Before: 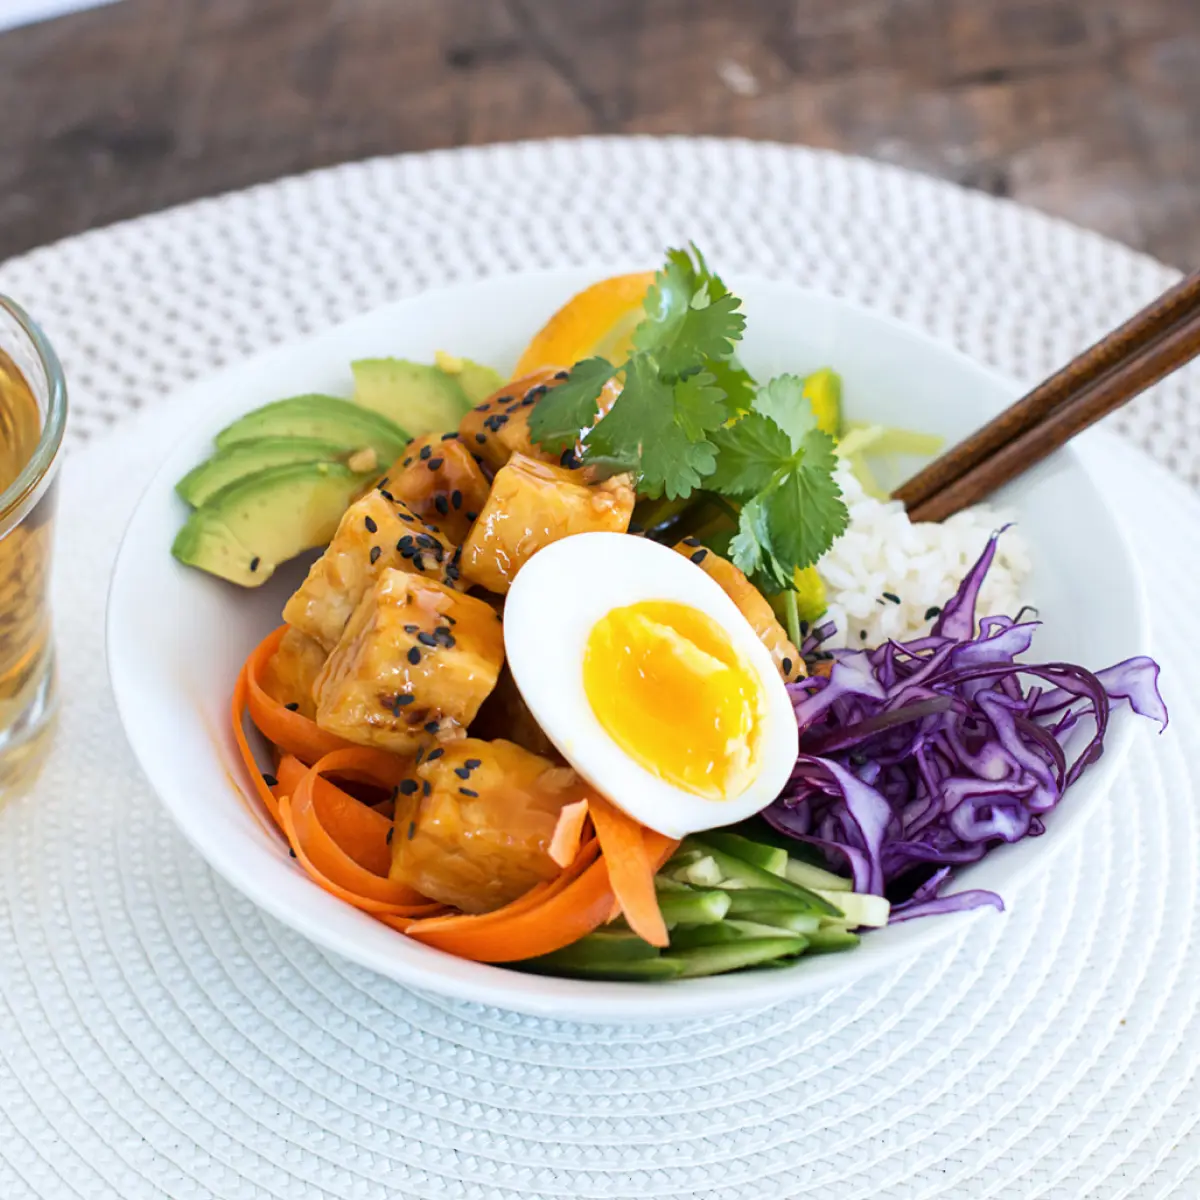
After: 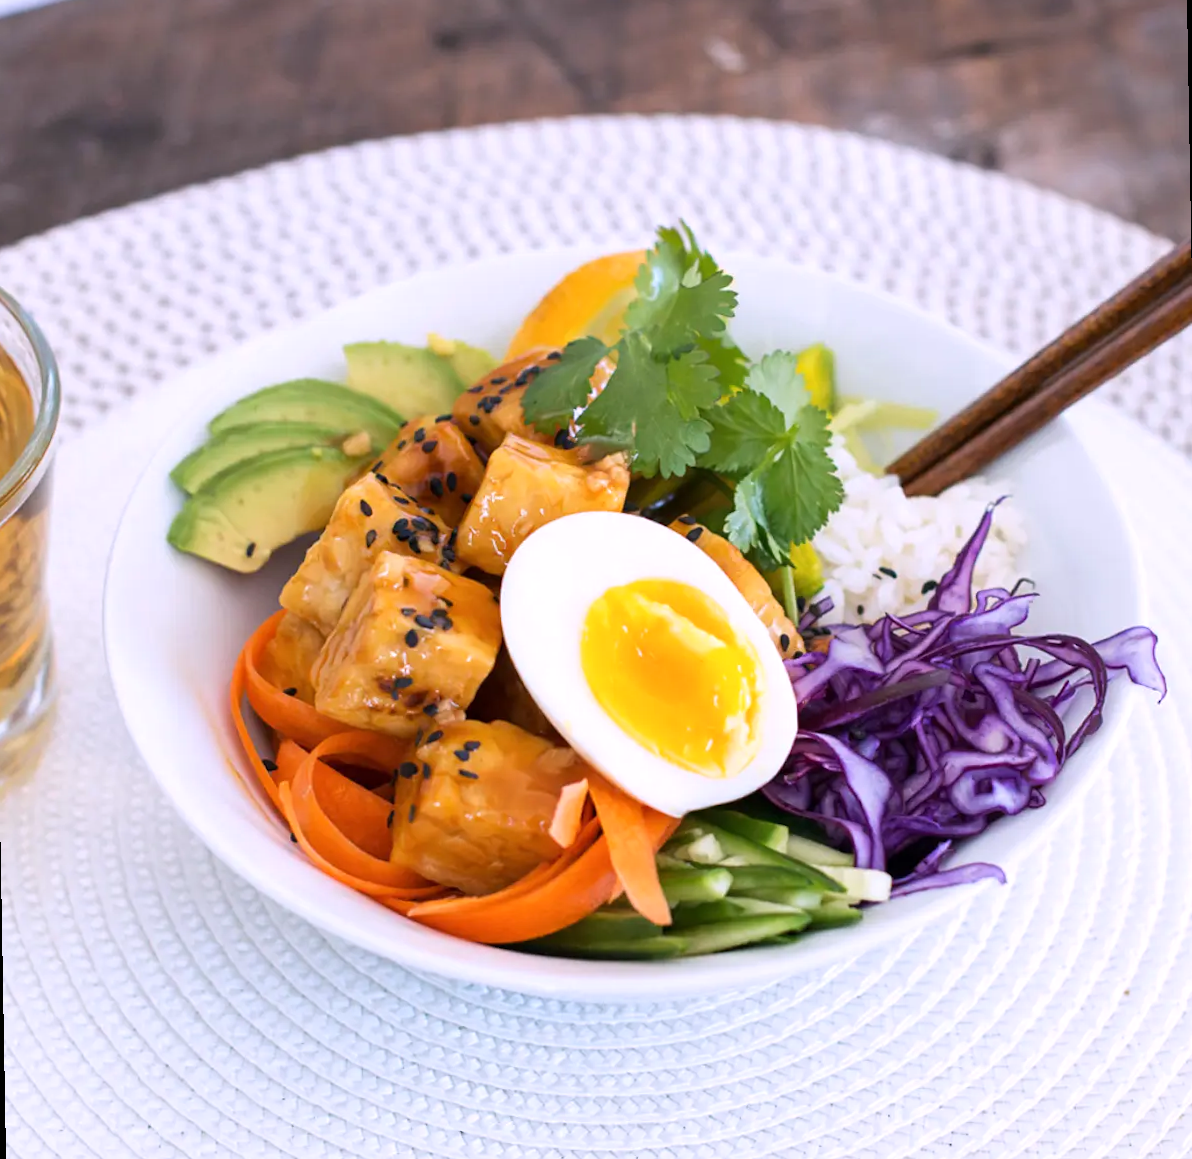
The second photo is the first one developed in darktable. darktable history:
white balance: red 1.05, blue 1.072
rotate and perspective: rotation -1°, crop left 0.011, crop right 0.989, crop top 0.025, crop bottom 0.975
